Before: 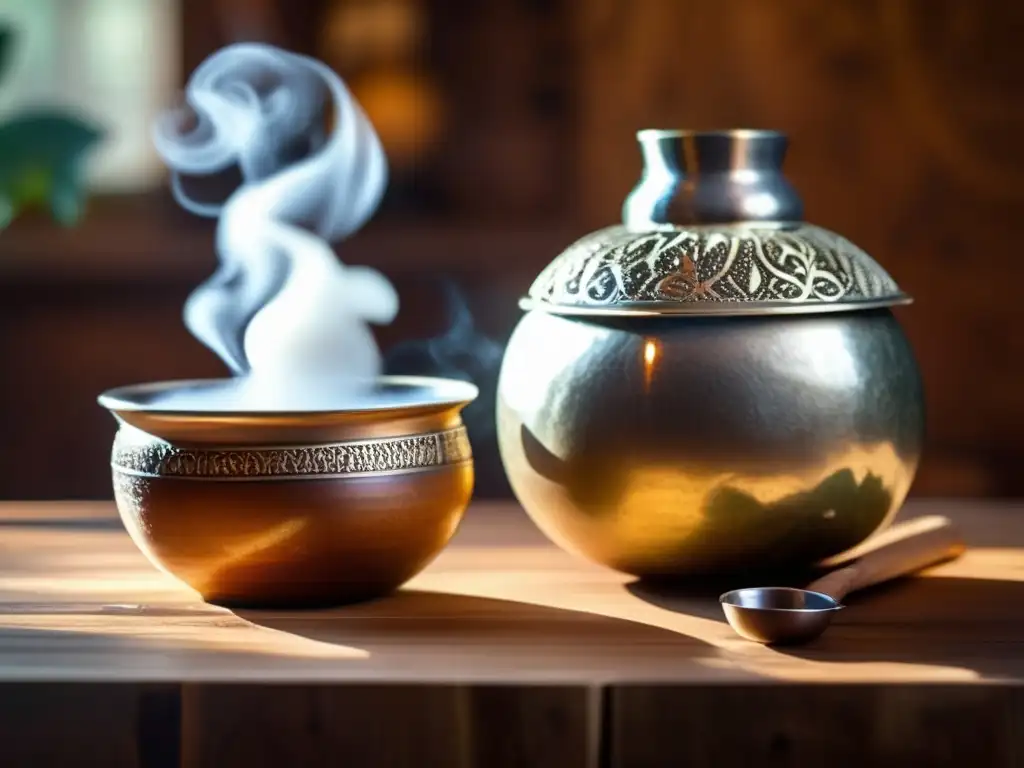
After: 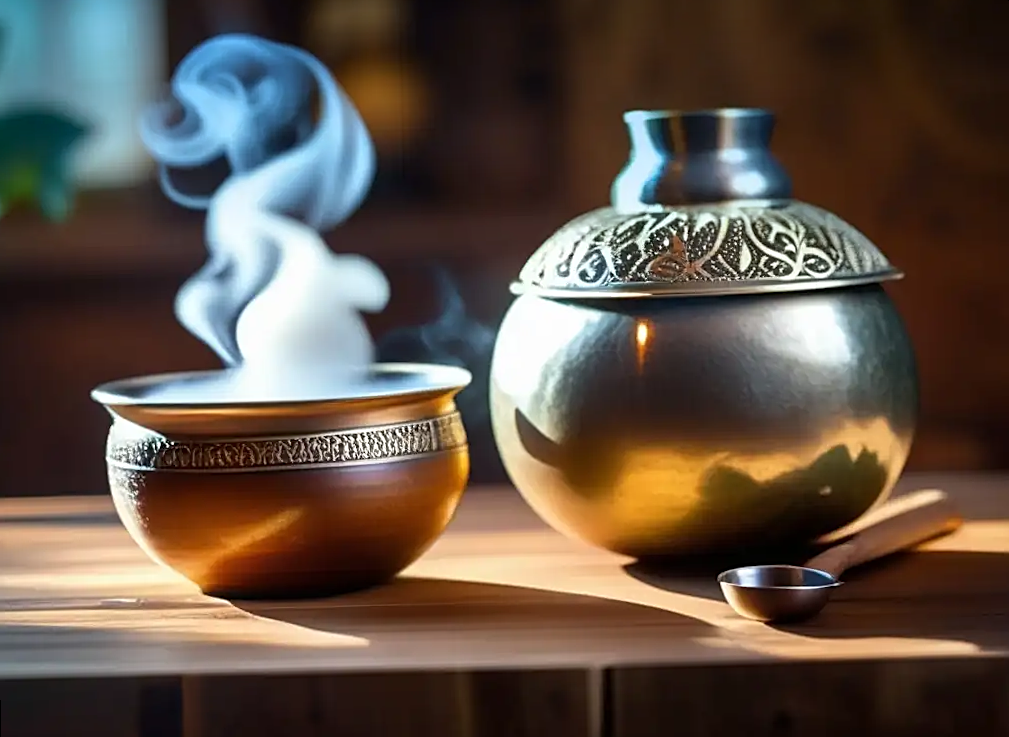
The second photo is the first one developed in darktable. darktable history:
sharpen: on, module defaults
rotate and perspective: rotation -1.42°, crop left 0.016, crop right 0.984, crop top 0.035, crop bottom 0.965
graduated density: density 2.02 EV, hardness 44%, rotation 0.374°, offset 8.21, hue 208.8°, saturation 97%
